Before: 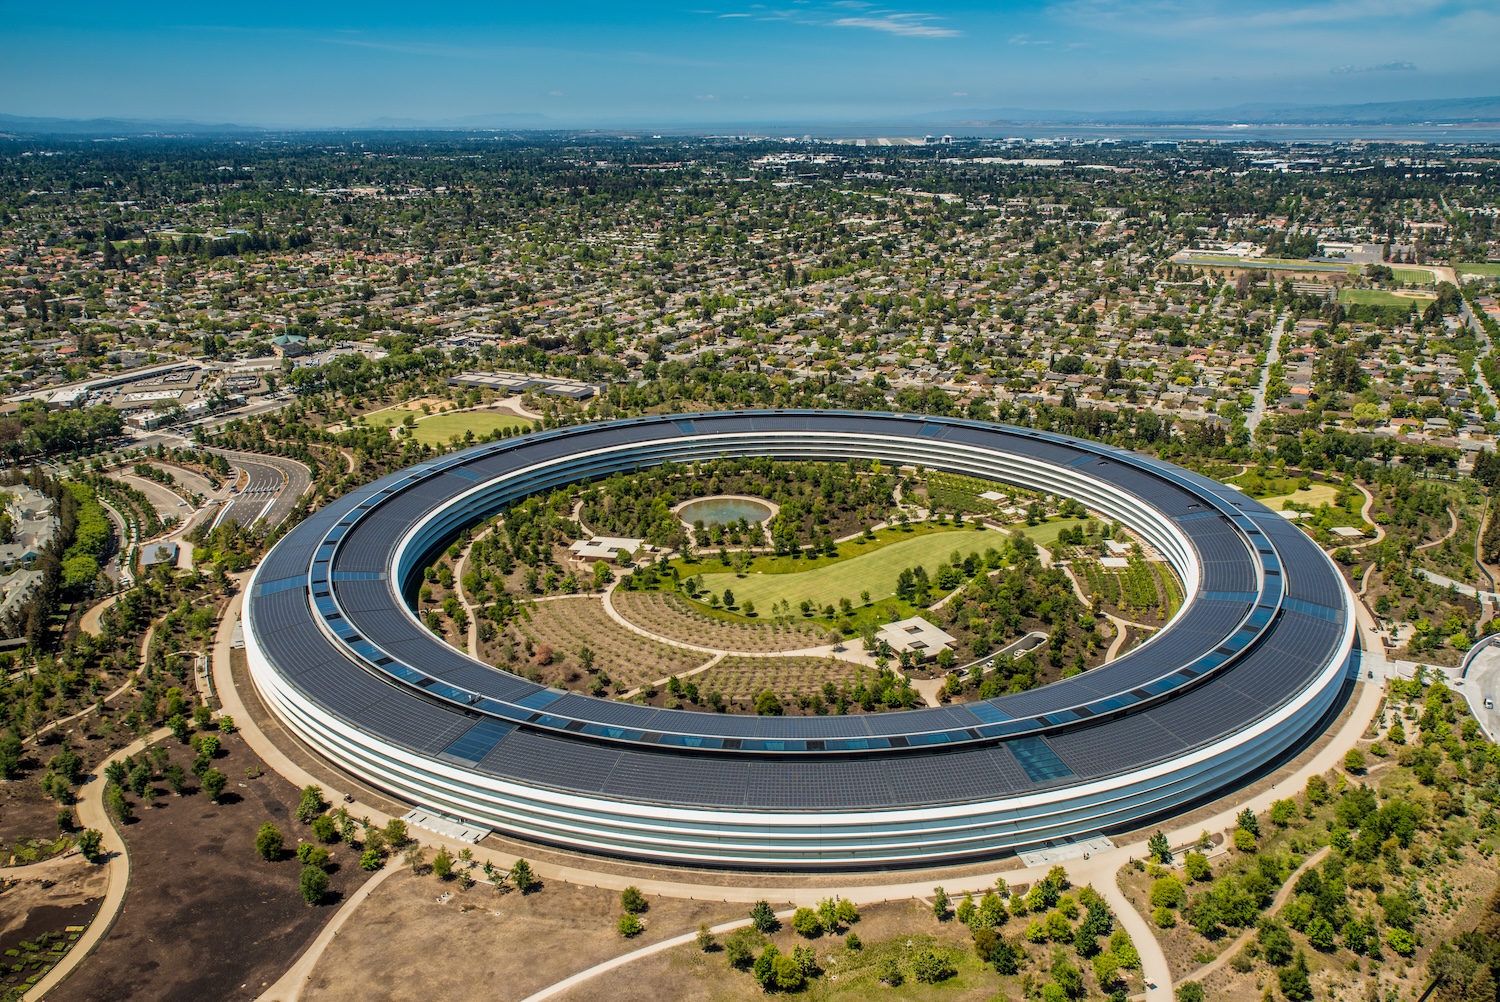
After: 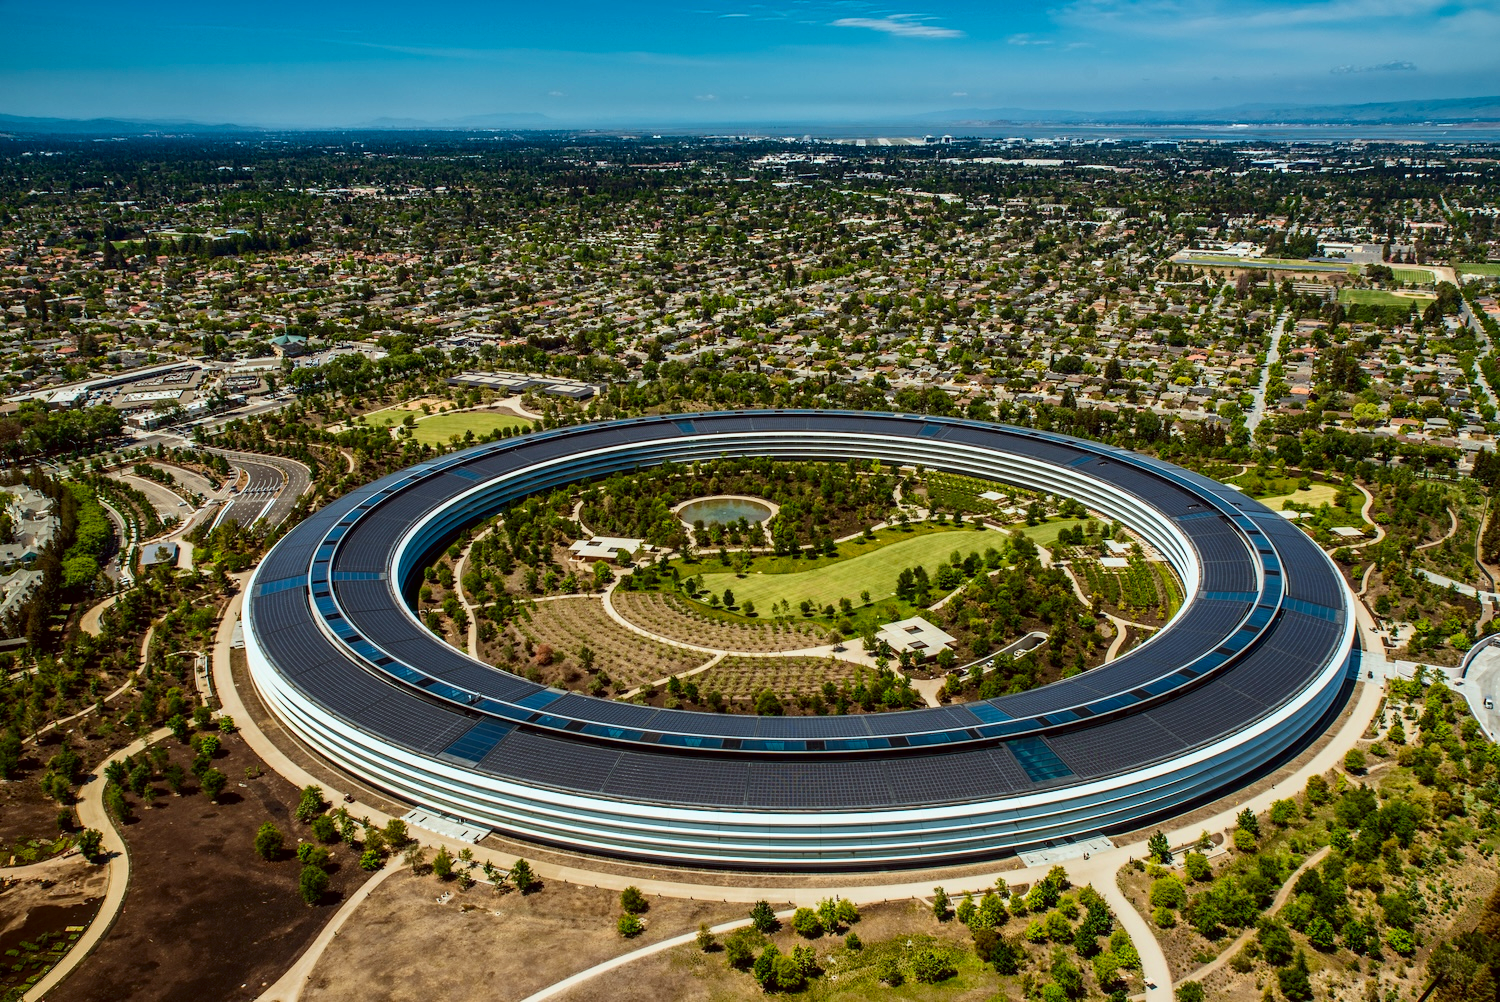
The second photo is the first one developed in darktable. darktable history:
contrast brightness saturation: contrast 0.19, brightness -0.11, saturation 0.21
color correction: highlights a* -4.98, highlights b* -3.76, shadows a* 3.83, shadows b* 4.08
